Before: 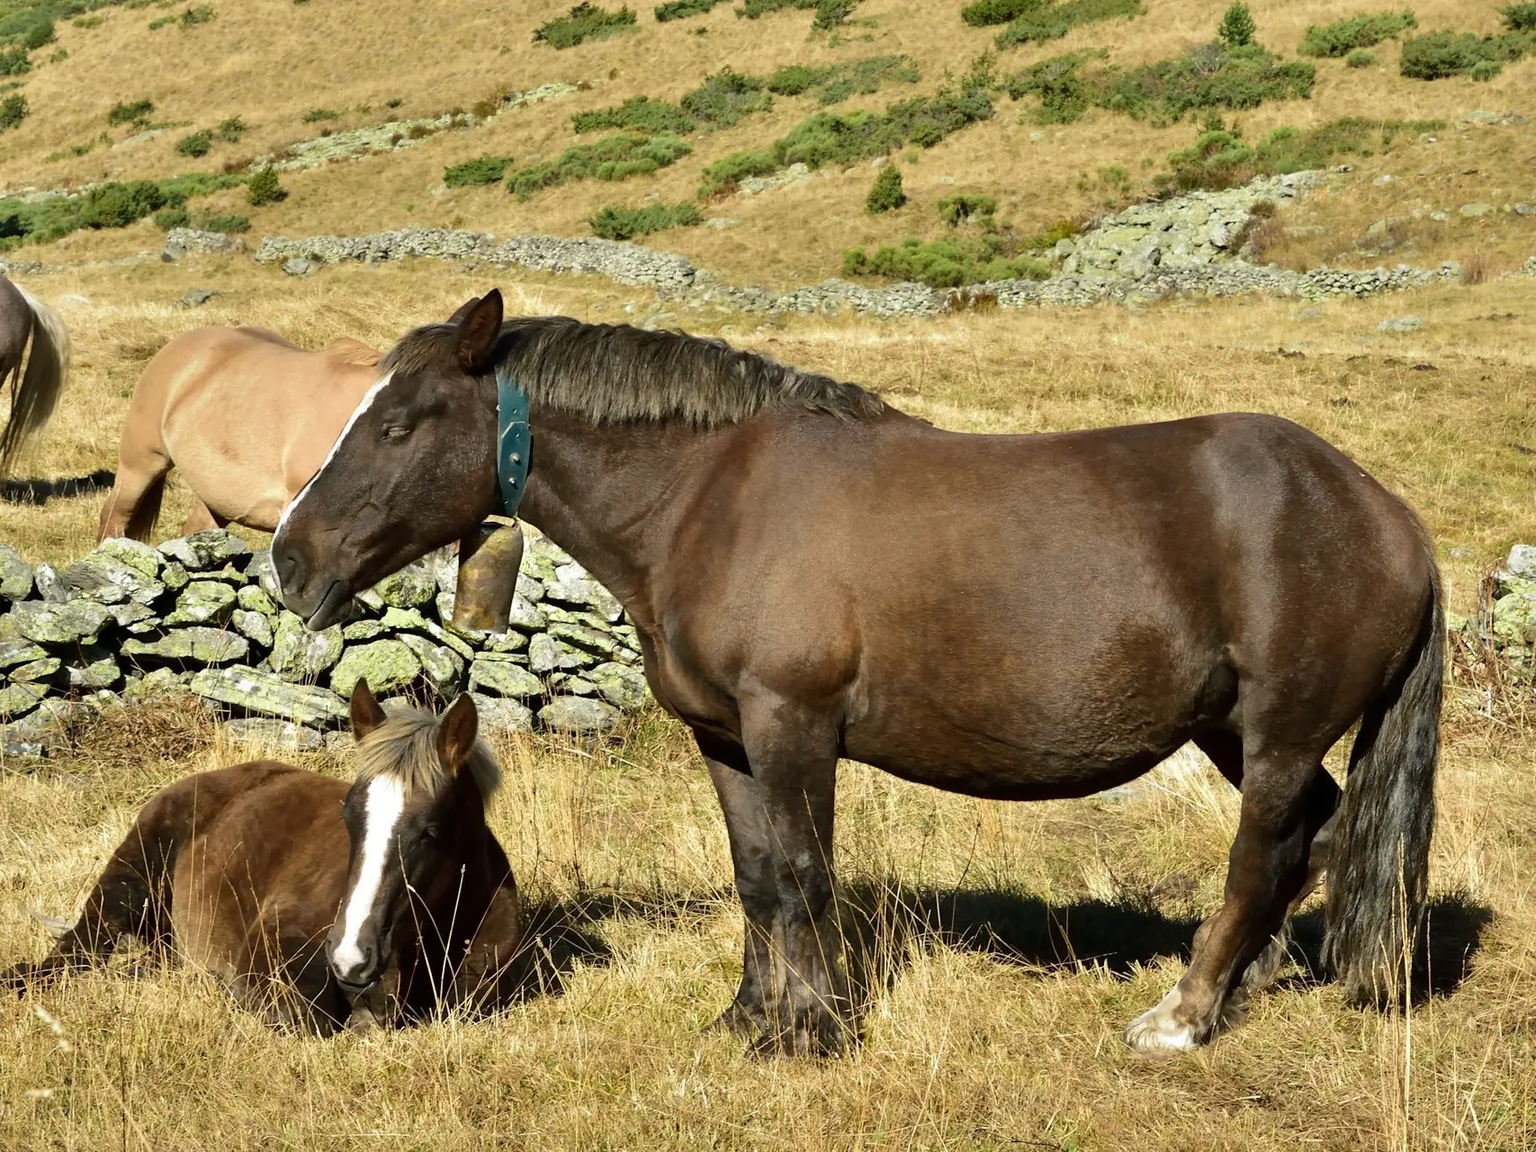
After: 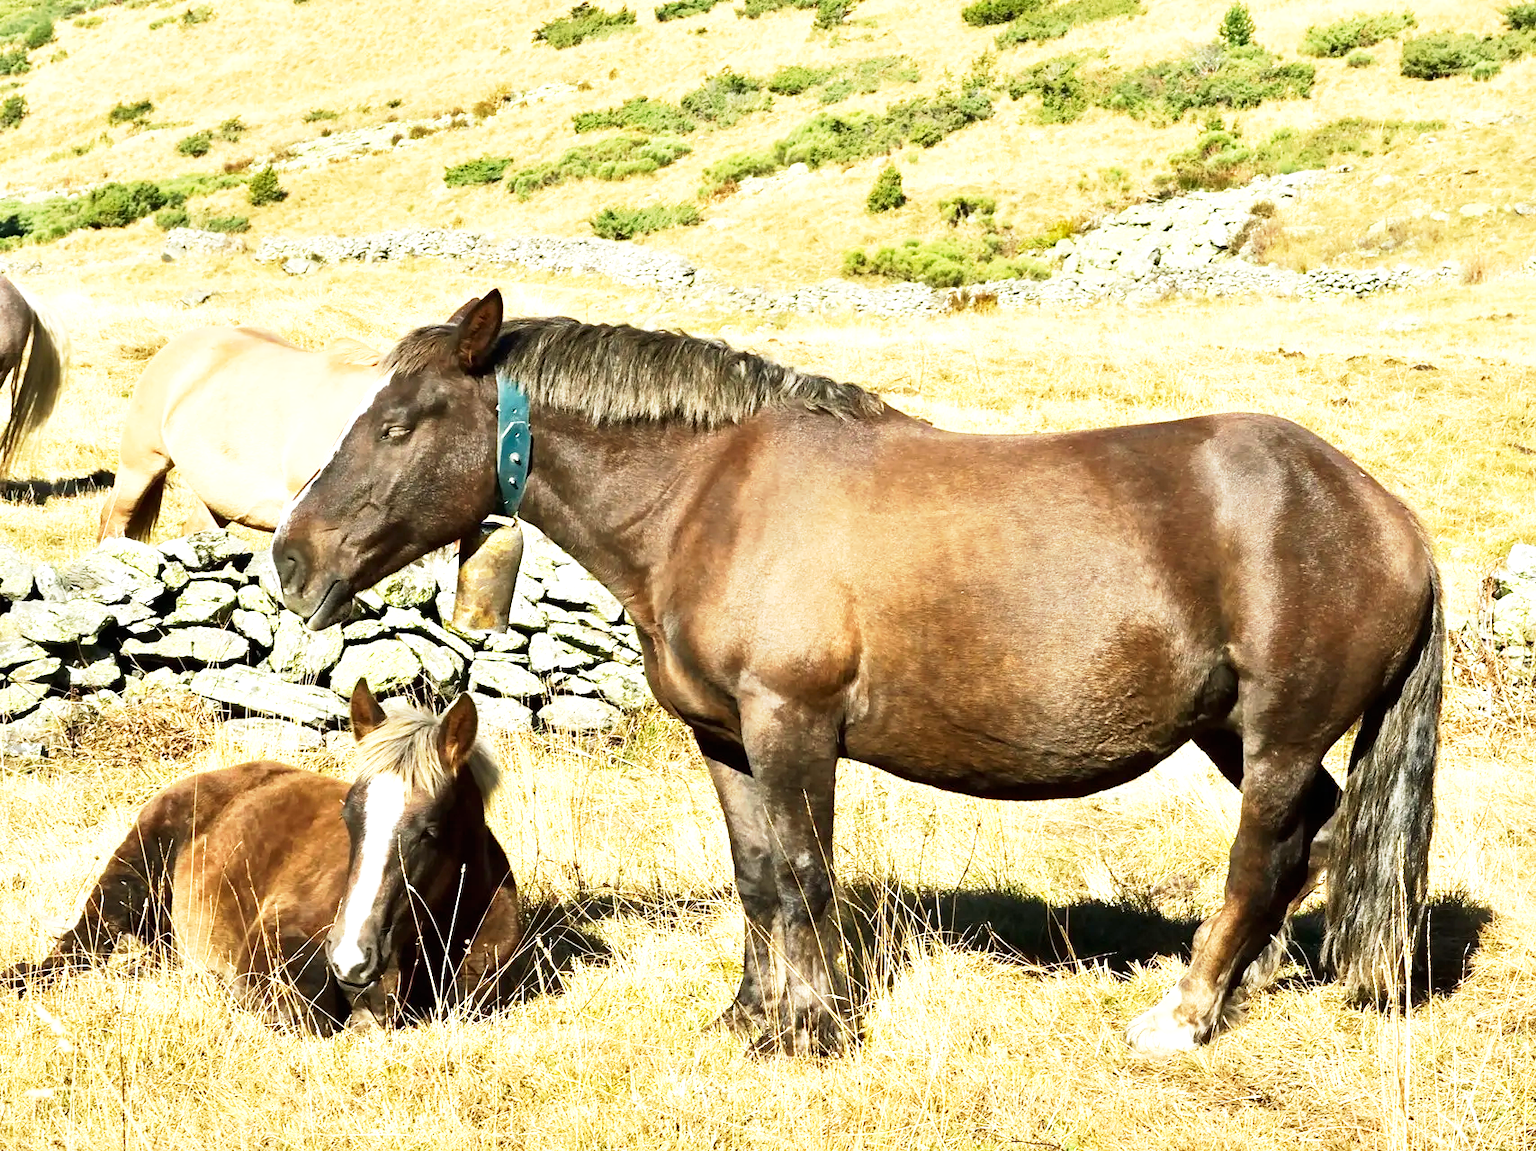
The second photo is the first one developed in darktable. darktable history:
base curve: curves: ch0 [(0, 0) (0.005, 0.002) (0.193, 0.295) (0.399, 0.664) (0.75, 0.928) (1, 1)], preserve colors none
contrast brightness saturation: saturation -0.051
exposure: black level correction 0, exposure 1.001 EV, compensate exposure bias true, compensate highlight preservation false
